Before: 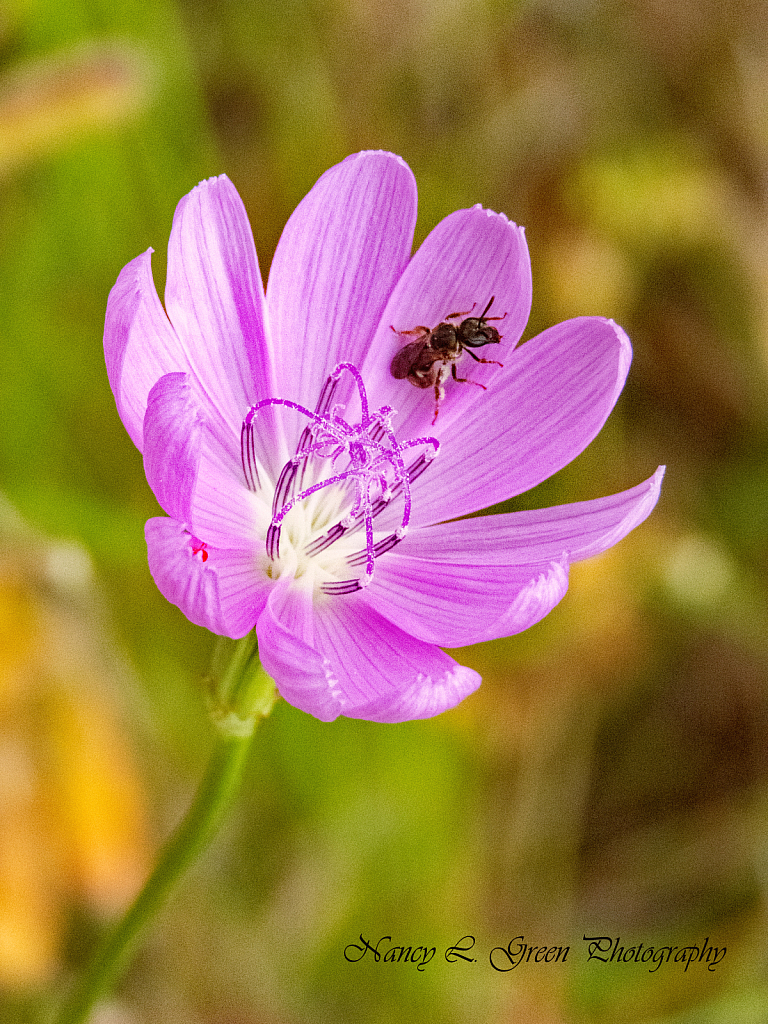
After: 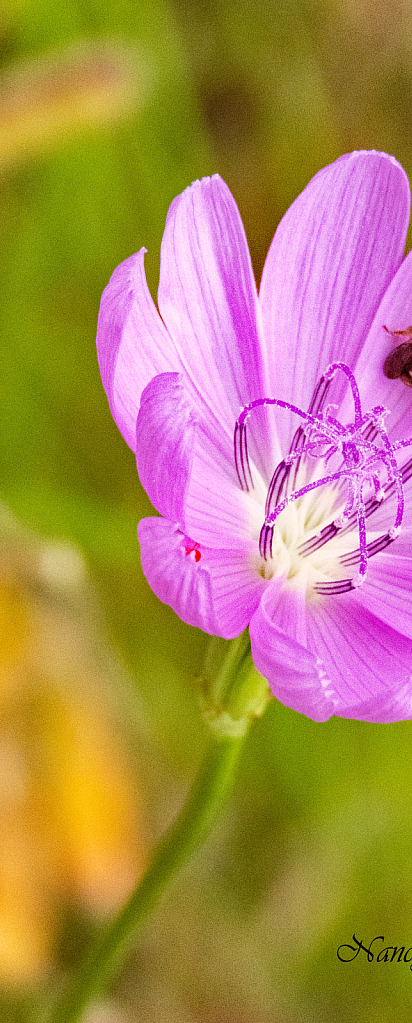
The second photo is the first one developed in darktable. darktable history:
velvia: on, module defaults
crop: left 0.958%, right 45.291%, bottom 0.083%
